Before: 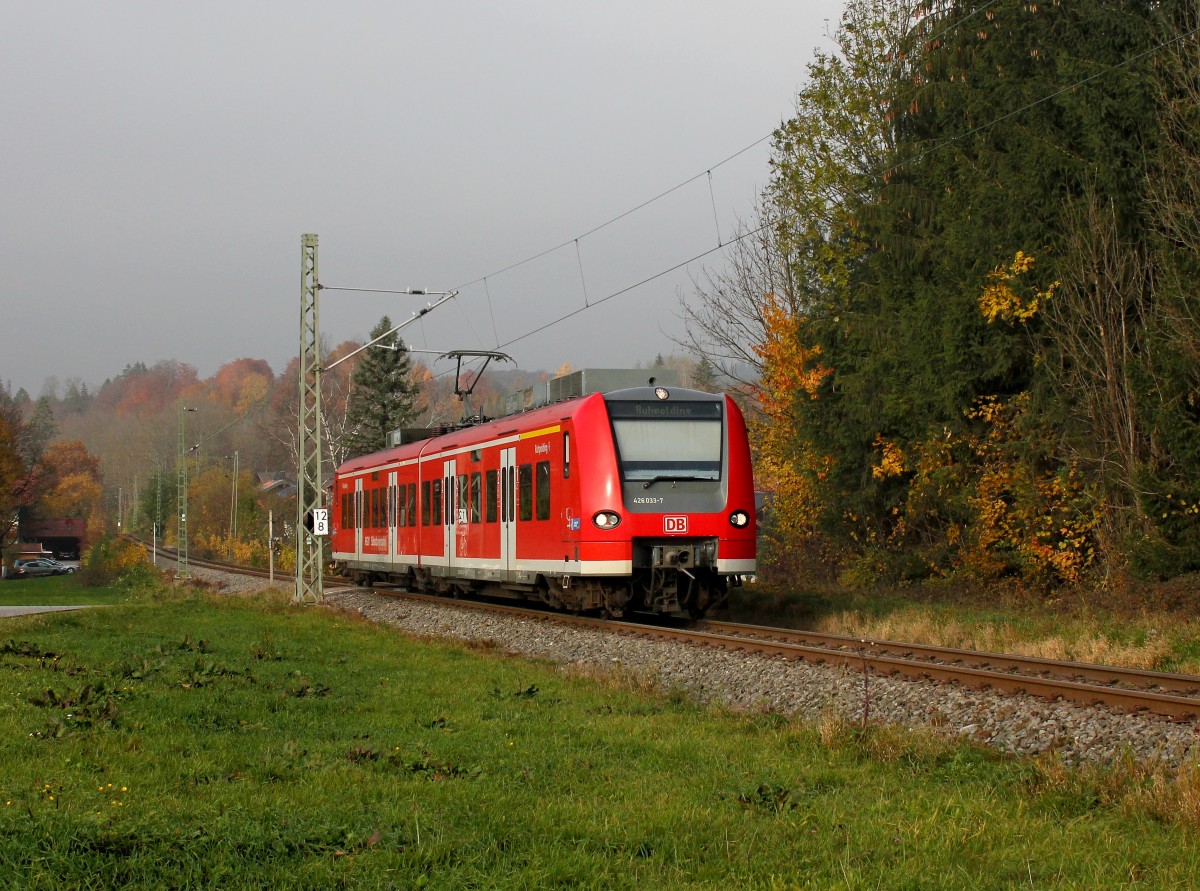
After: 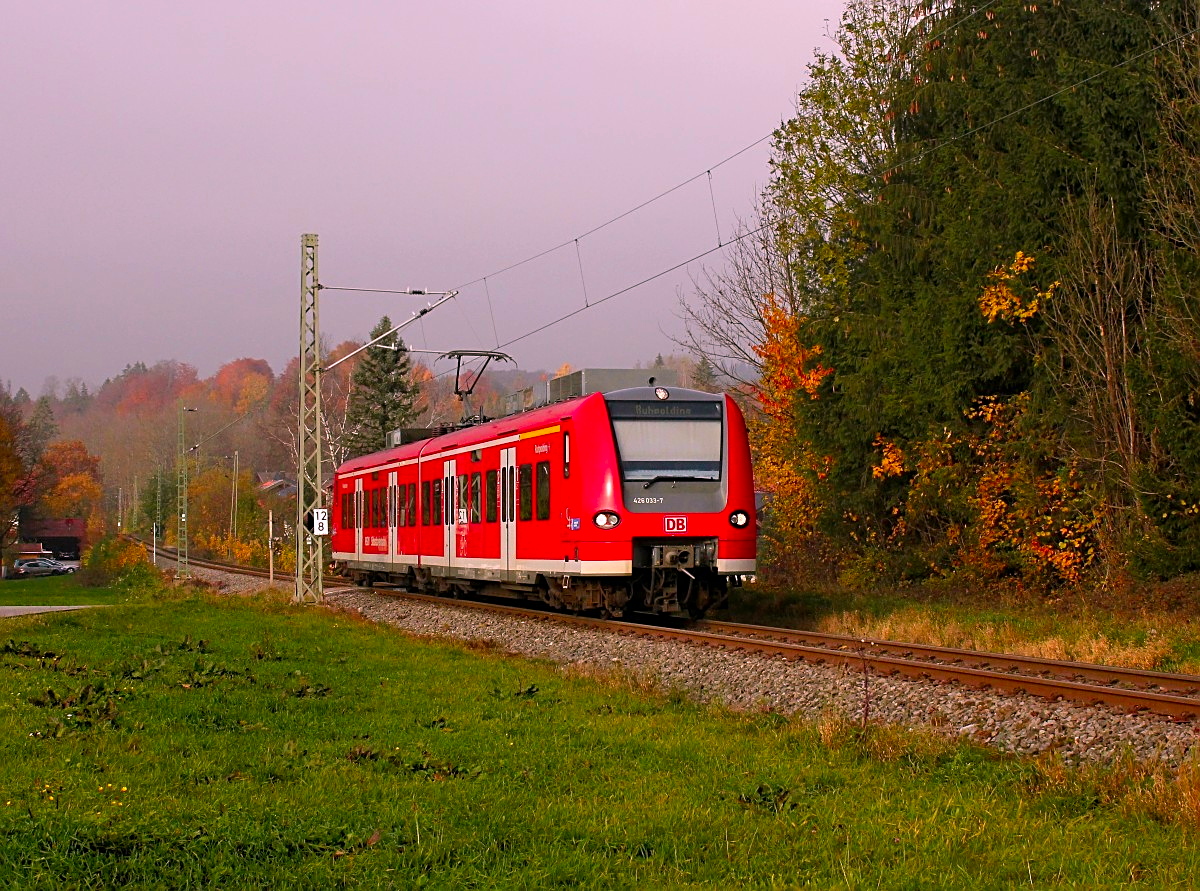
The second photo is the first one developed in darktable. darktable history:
sharpen: on, module defaults
color correction: highlights a* 11.59, highlights b* -3.7, saturation 1.5
